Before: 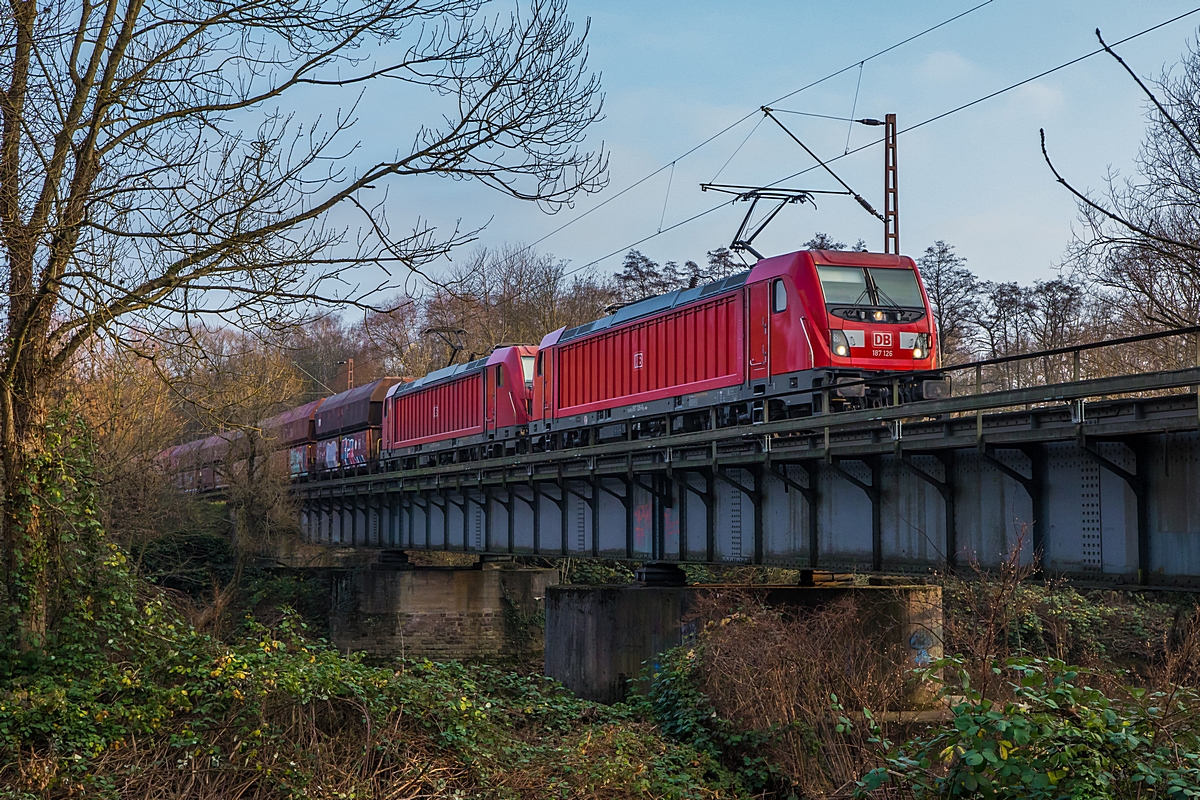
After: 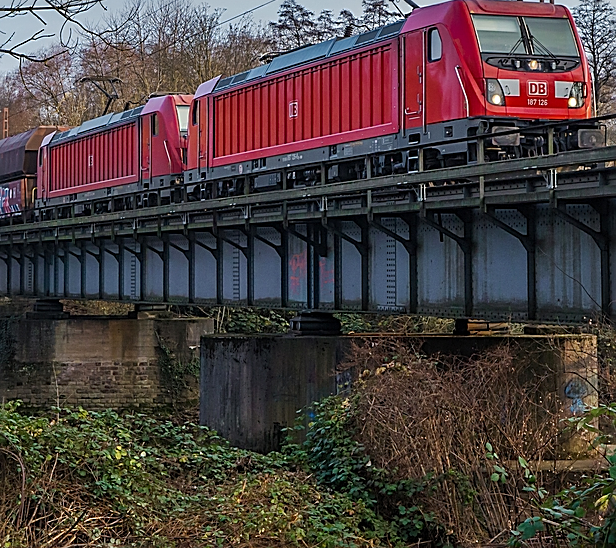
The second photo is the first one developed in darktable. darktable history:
sharpen: on, module defaults
crop and rotate: left 28.822%, top 31.424%, right 19.809%
base curve: curves: ch0 [(0, 0) (0.235, 0.266) (0.503, 0.496) (0.786, 0.72) (1, 1)], preserve colors none
